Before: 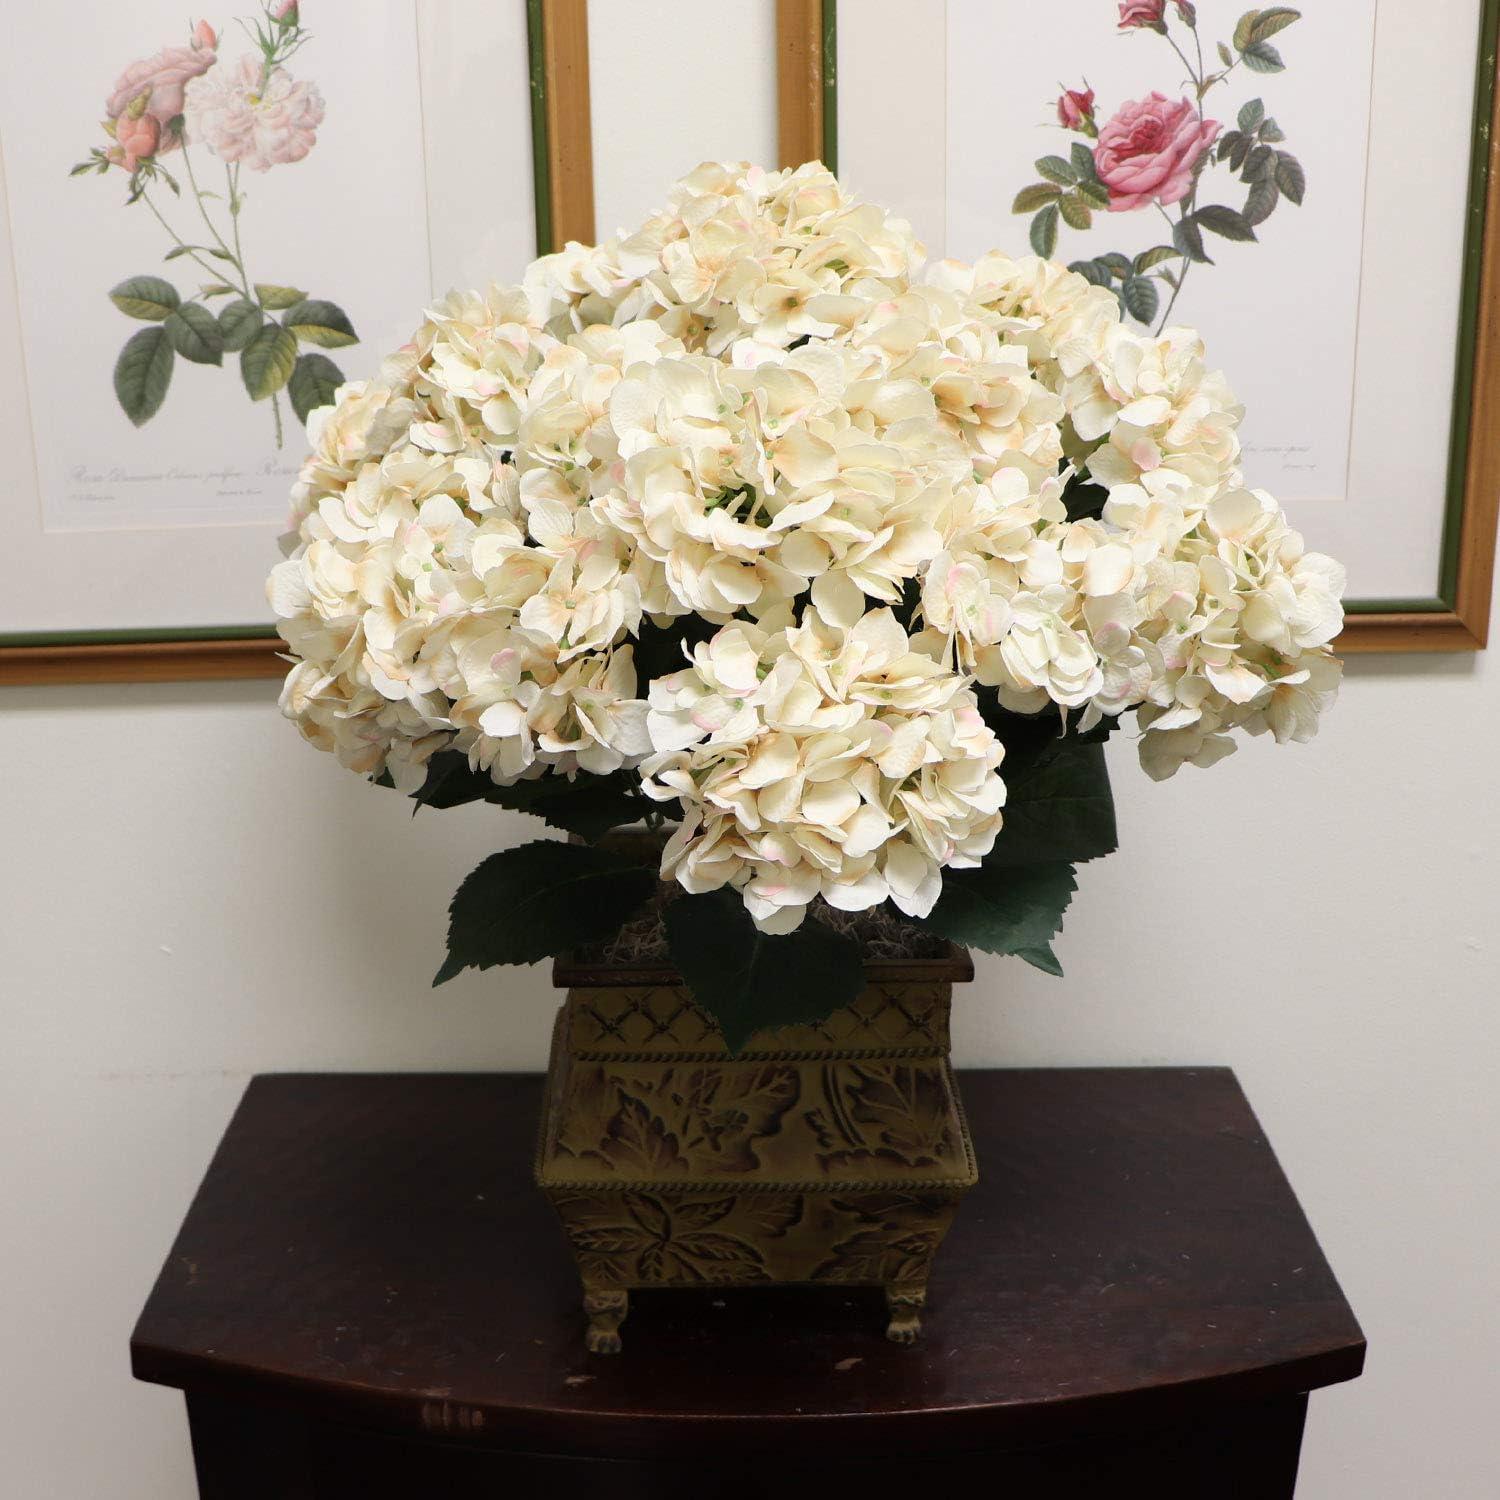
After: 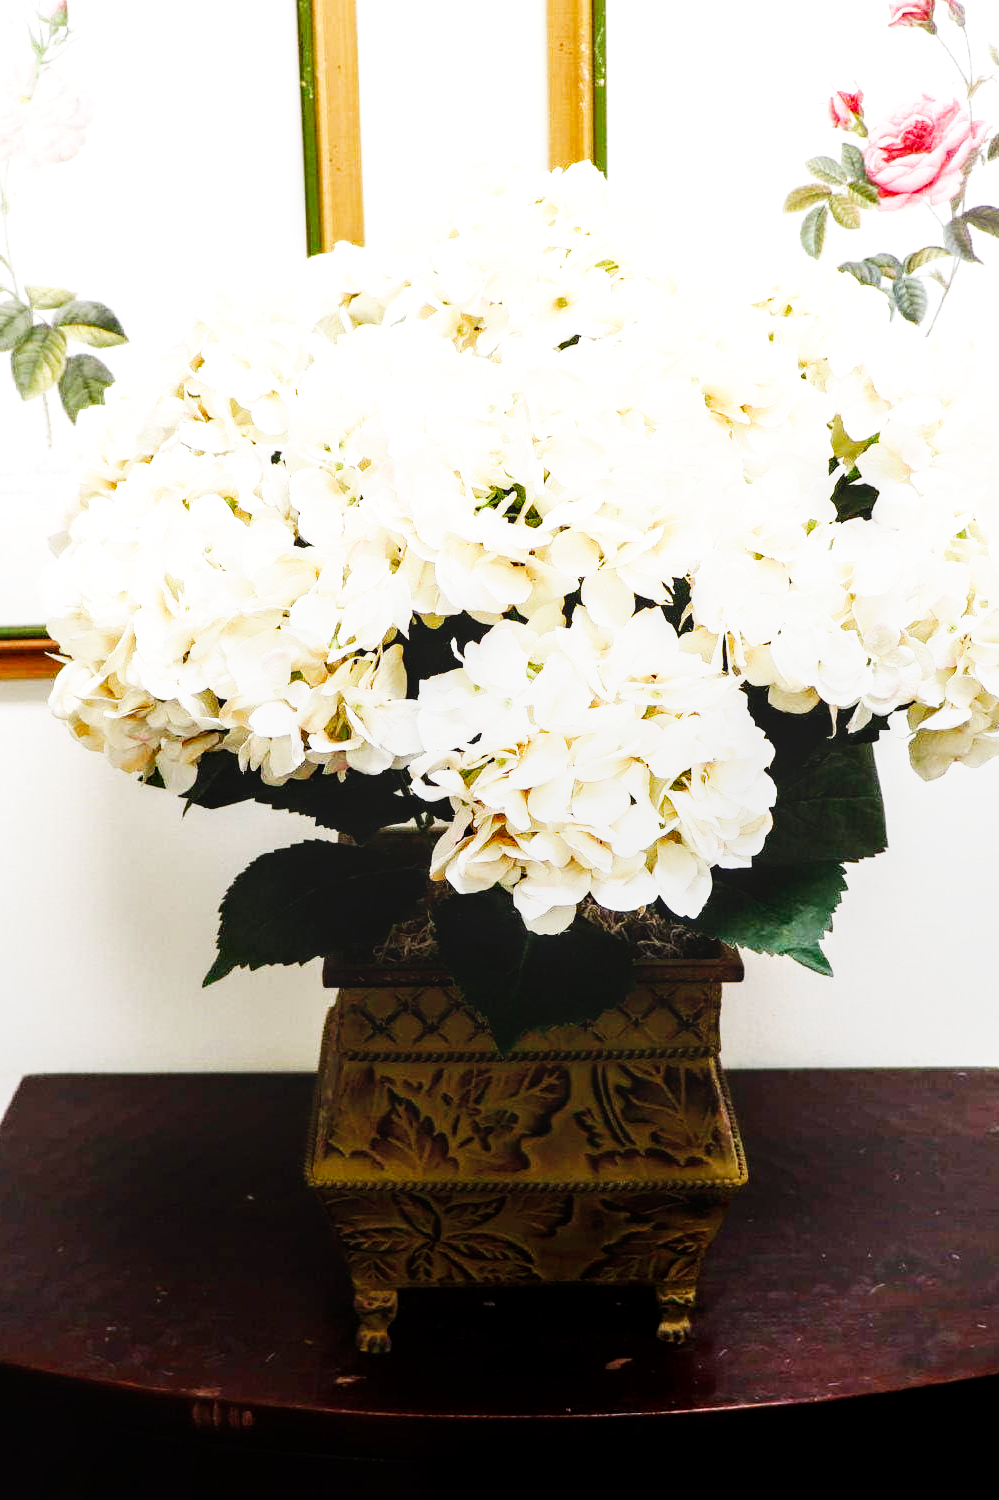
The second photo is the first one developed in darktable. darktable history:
crop: left 15.399%, right 17.859%
color balance rgb: power › hue 71.48°, perceptual saturation grading › global saturation 20%, perceptual saturation grading › highlights -49.745%, perceptual saturation grading › shadows 24.791%, global vibrance 20%
base curve: curves: ch0 [(0, 0) (0.007, 0.004) (0.027, 0.03) (0.046, 0.07) (0.207, 0.54) (0.442, 0.872) (0.673, 0.972) (1, 1)], preserve colors none
local contrast: detail 130%
tone equalizer: -8 EV -0.398 EV, -7 EV -0.396 EV, -6 EV -0.31 EV, -5 EV -0.191 EV, -3 EV 0.251 EV, -2 EV 0.356 EV, -1 EV 0.411 EV, +0 EV 0.434 EV
